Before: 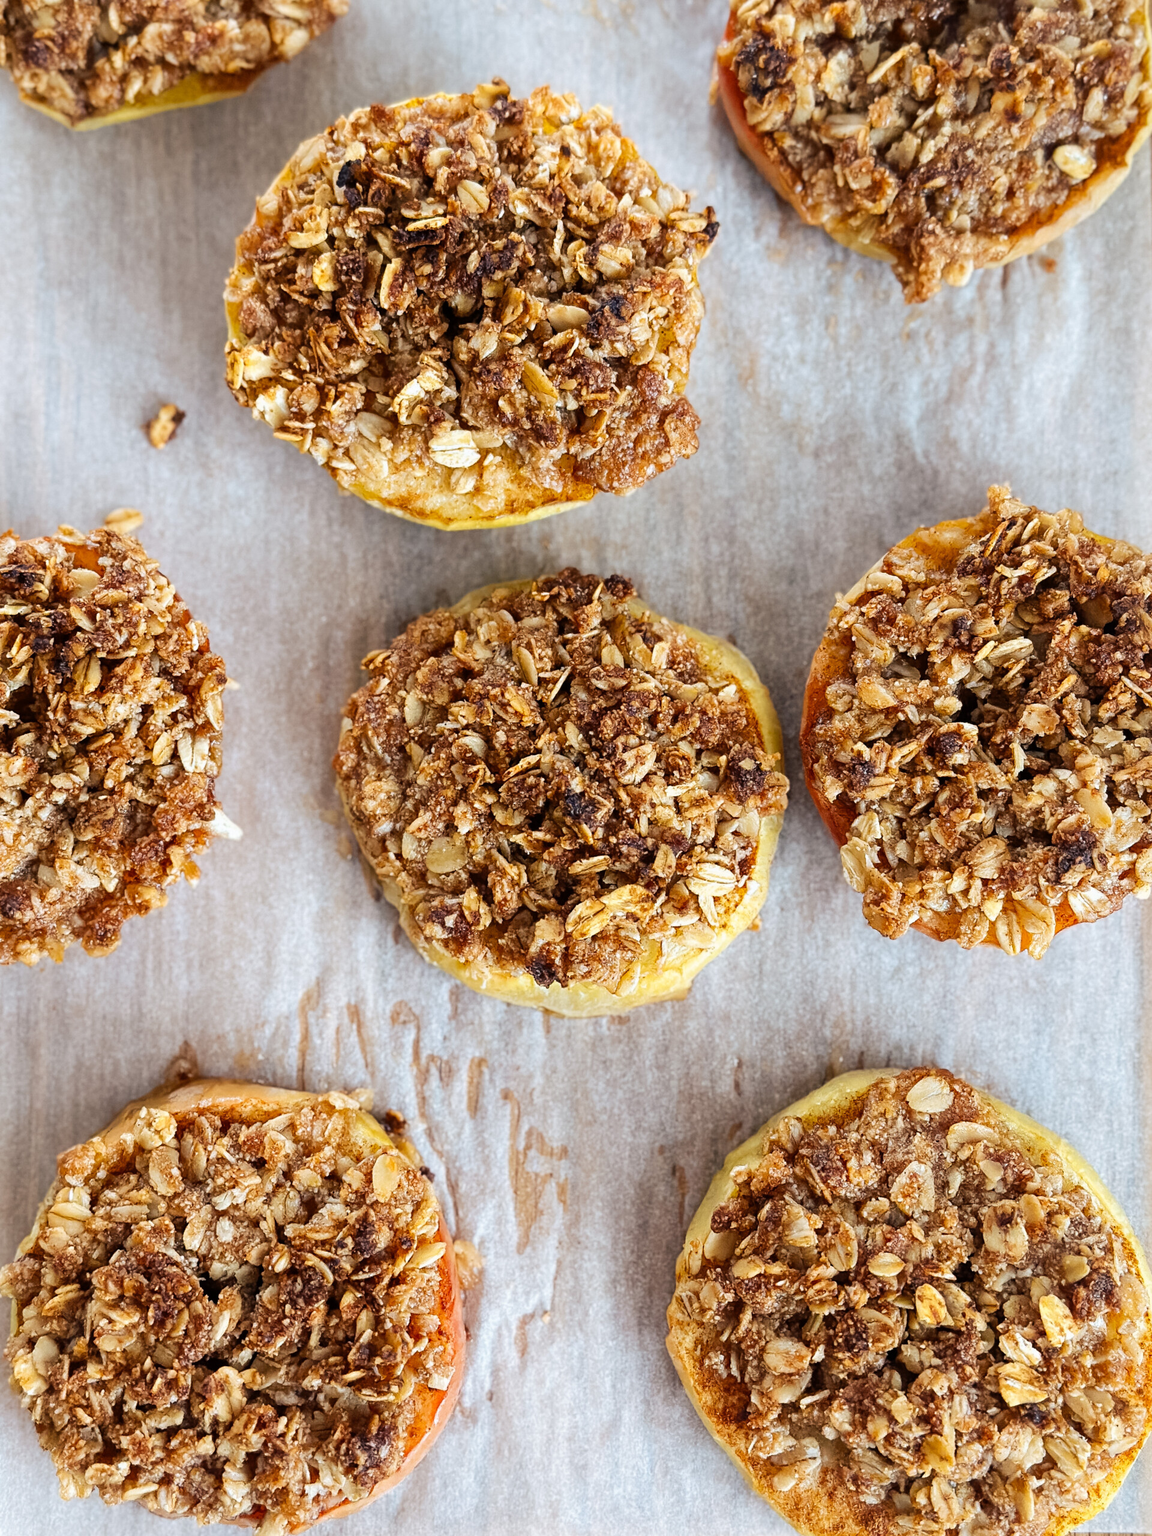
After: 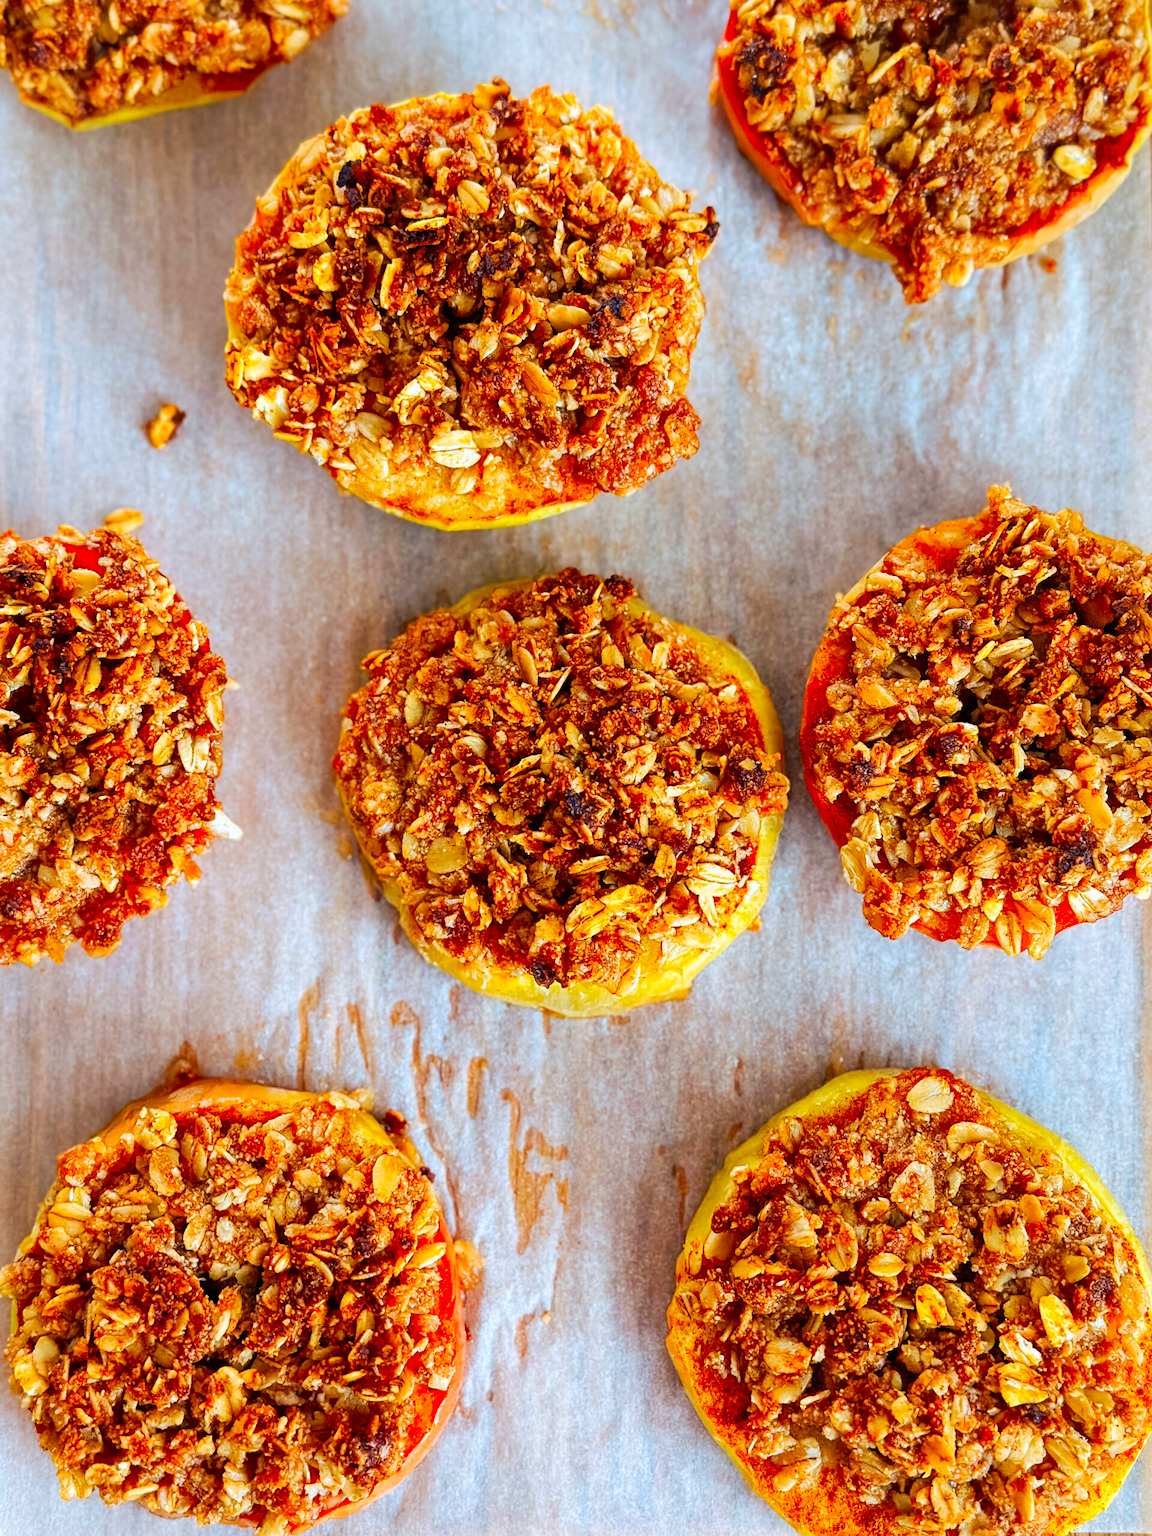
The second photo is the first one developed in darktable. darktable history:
color correction: saturation 2.15
shadows and highlights: shadows 37.27, highlights -28.18, soften with gaussian
